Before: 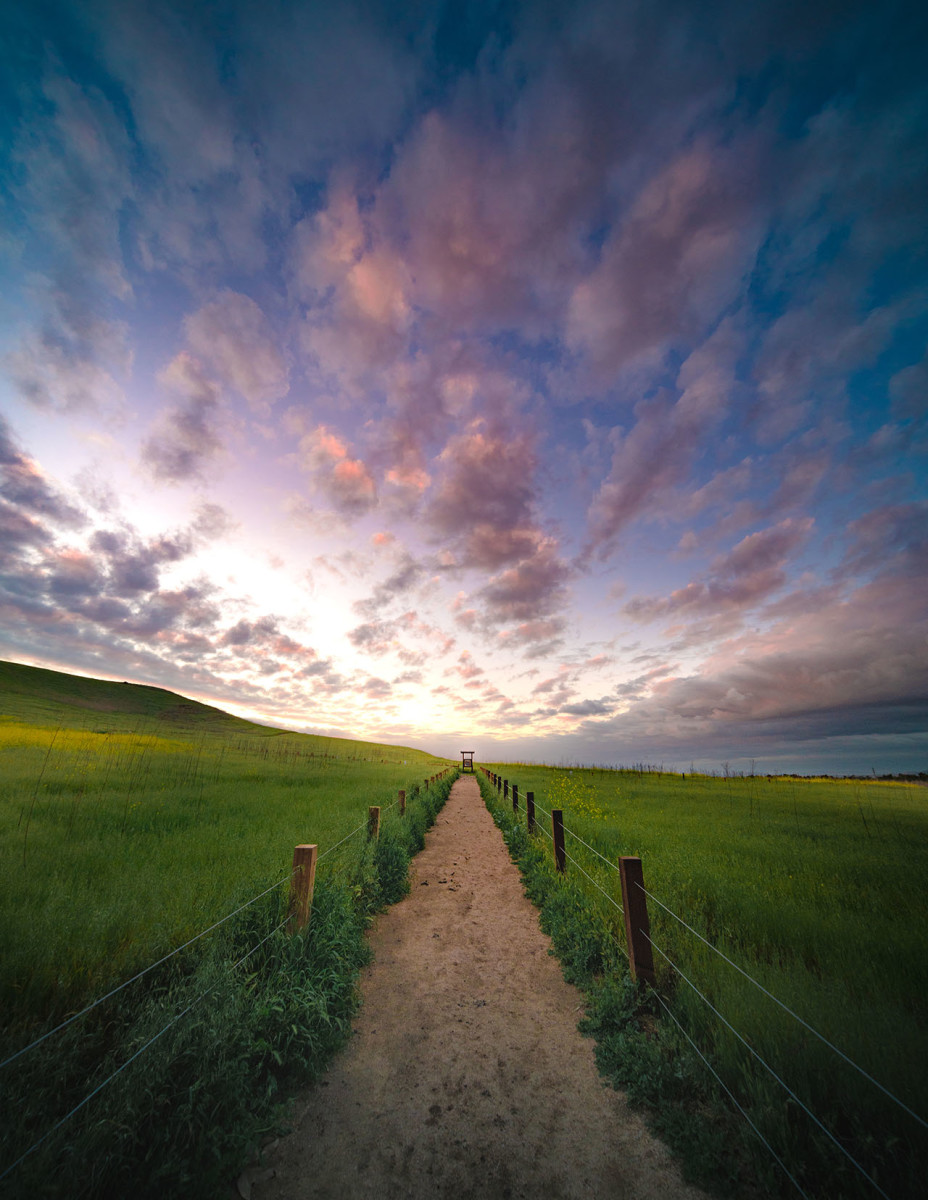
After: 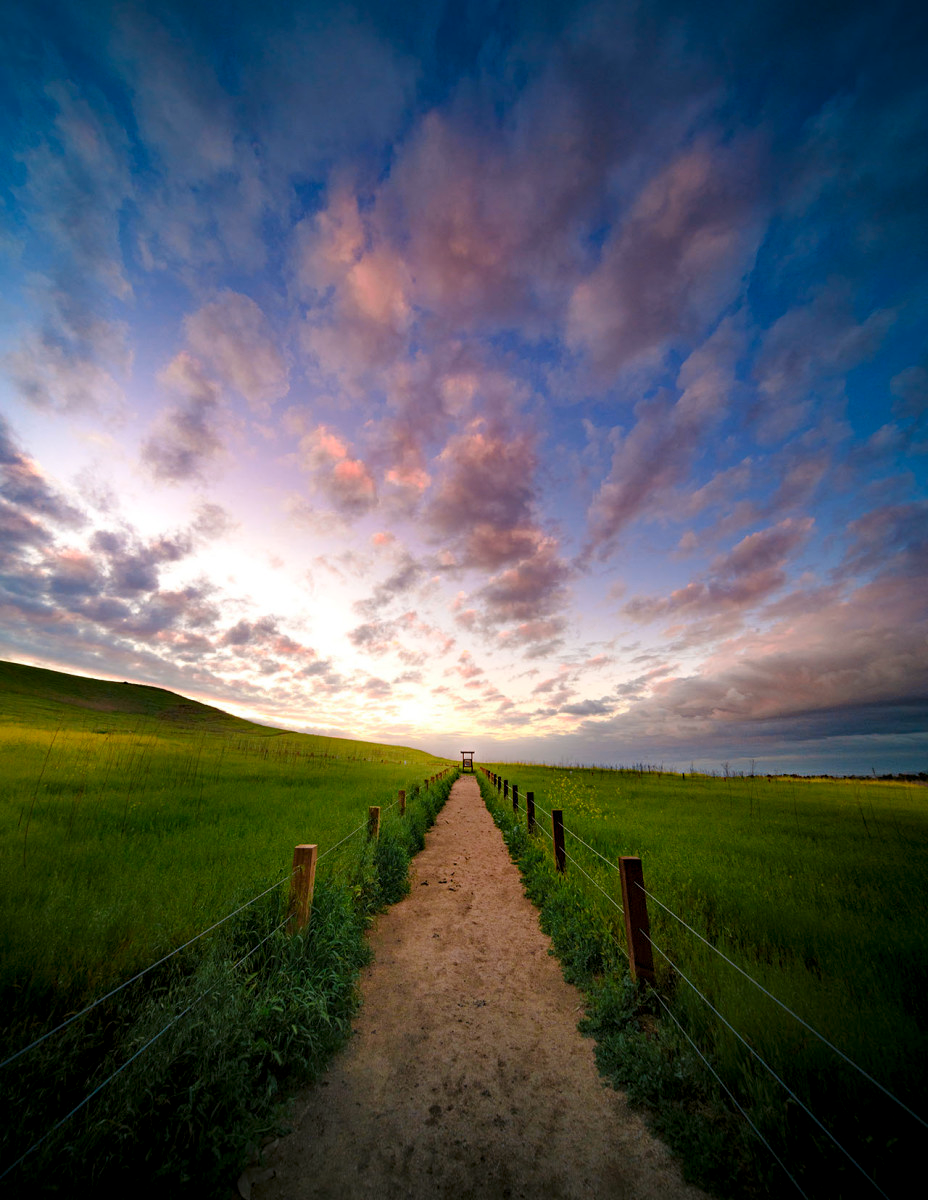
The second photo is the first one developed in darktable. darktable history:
tone curve: curves: ch0 [(0, 0) (0.003, 0.003) (0.011, 0.011) (0.025, 0.025) (0.044, 0.045) (0.069, 0.07) (0.1, 0.101) (0.136, 0.138) (0.177, 0.18) (0.224, 0.228) (0.277, 0.281) (0.335, 0.34) (0.399, 0.405) (0.468, 0.475) (0.543, 0.551) (0.623, 0.633) (0.709, 0.72) (0.801, 0.813) (0.898, 0.907) (1, 1)], preserve colors none
color look up table: target L [76.38, 68.69, 52.03, 35.59, 100, 67.66, 63.74, 59.26, 50.82, 42.44, 29.96, 54.87, 53.08, 24.43, 29.17, 85.7, 76.09, 66.35, 65.48, 52.17, 48.24, 47.88, 26.51, 7.849, 0 ×25], target a [-1.891, -22.84, -44.54, -16.6, 0, 12.64, 17.3, 33.66, 51.3, 56.81, 16.29, 6.369, 47.97, 26.49, 28.11, -1.072, -1.845, -26.84, -2.246, -11.73, -2.09, -3.47, -2.472, -1.266, 0 ×25], target b [70.12, 57.7, 35.48, 25.82, 0.002, 65.28, 11.79, 54.5, 15.32, 32.76, 18.07, -33.37, -19.02, -29.33, -72.4, -2.613, -4.498, -13.87, -5.124, -44.27, -5.089, -37.84, -5.581, -1.88, 0 ×25], num patches 24
